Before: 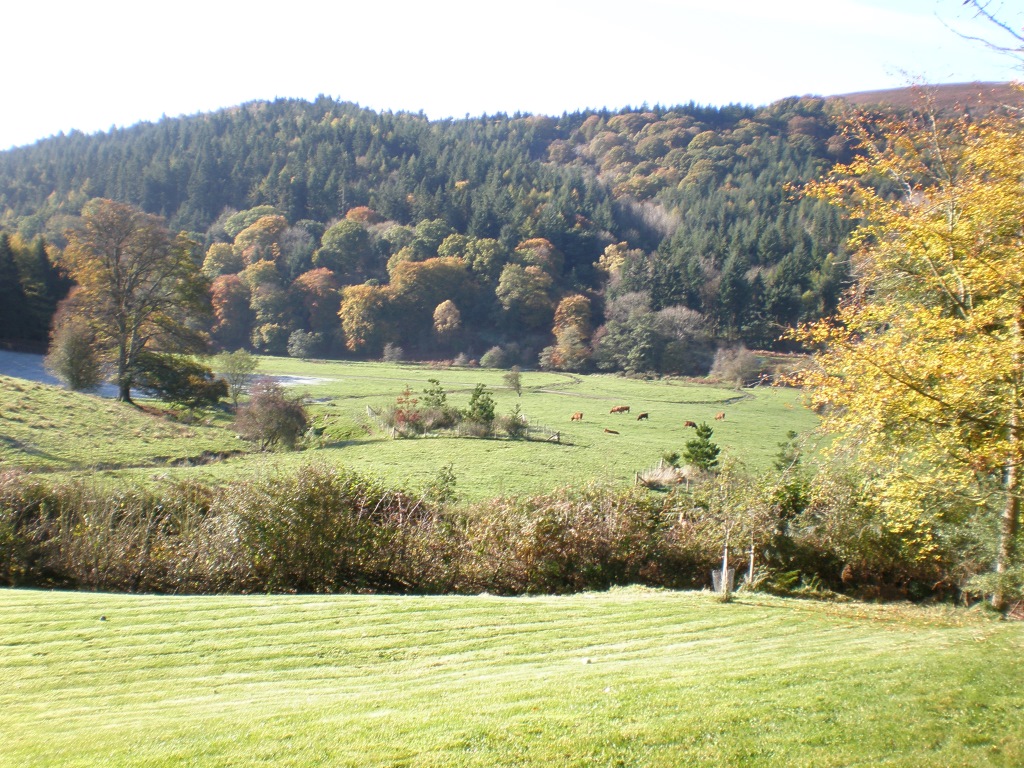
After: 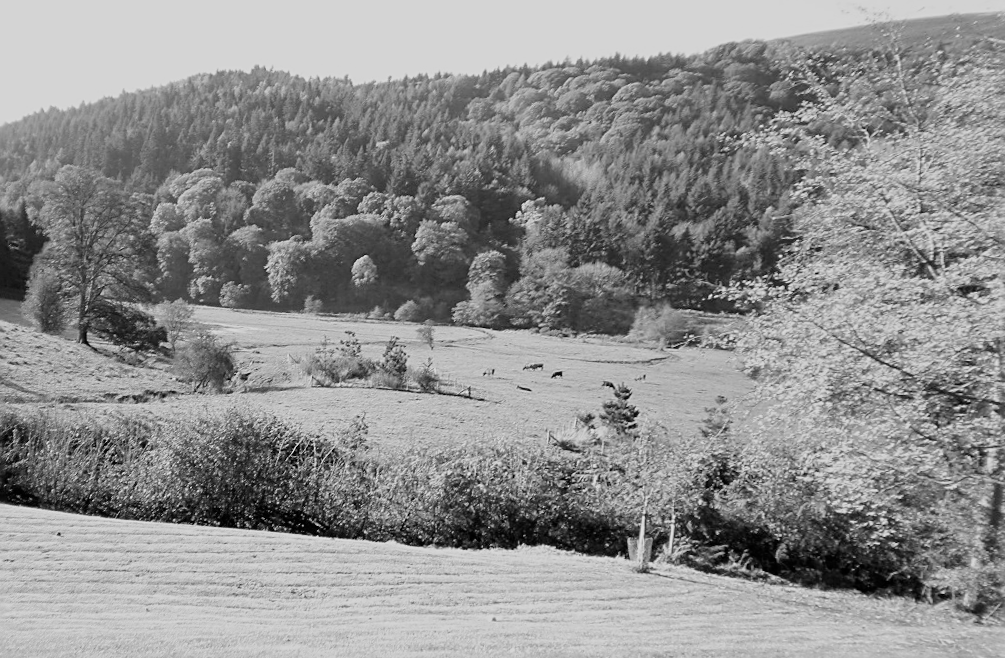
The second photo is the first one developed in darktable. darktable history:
rotate and perspective: rotation 1.69°, lens shift (vertical) -0.023, lens shift (horizontal) -0.291, crop left 0.025, crop right 0.988, crop top 0.092, crop bottom 0.842
monochrome: on, module defaults
sharpen: on, module defaults
filmic rgb: black relative exposure -7.65 EV, white relative exposure 4.56 EV, hardness 3.61
